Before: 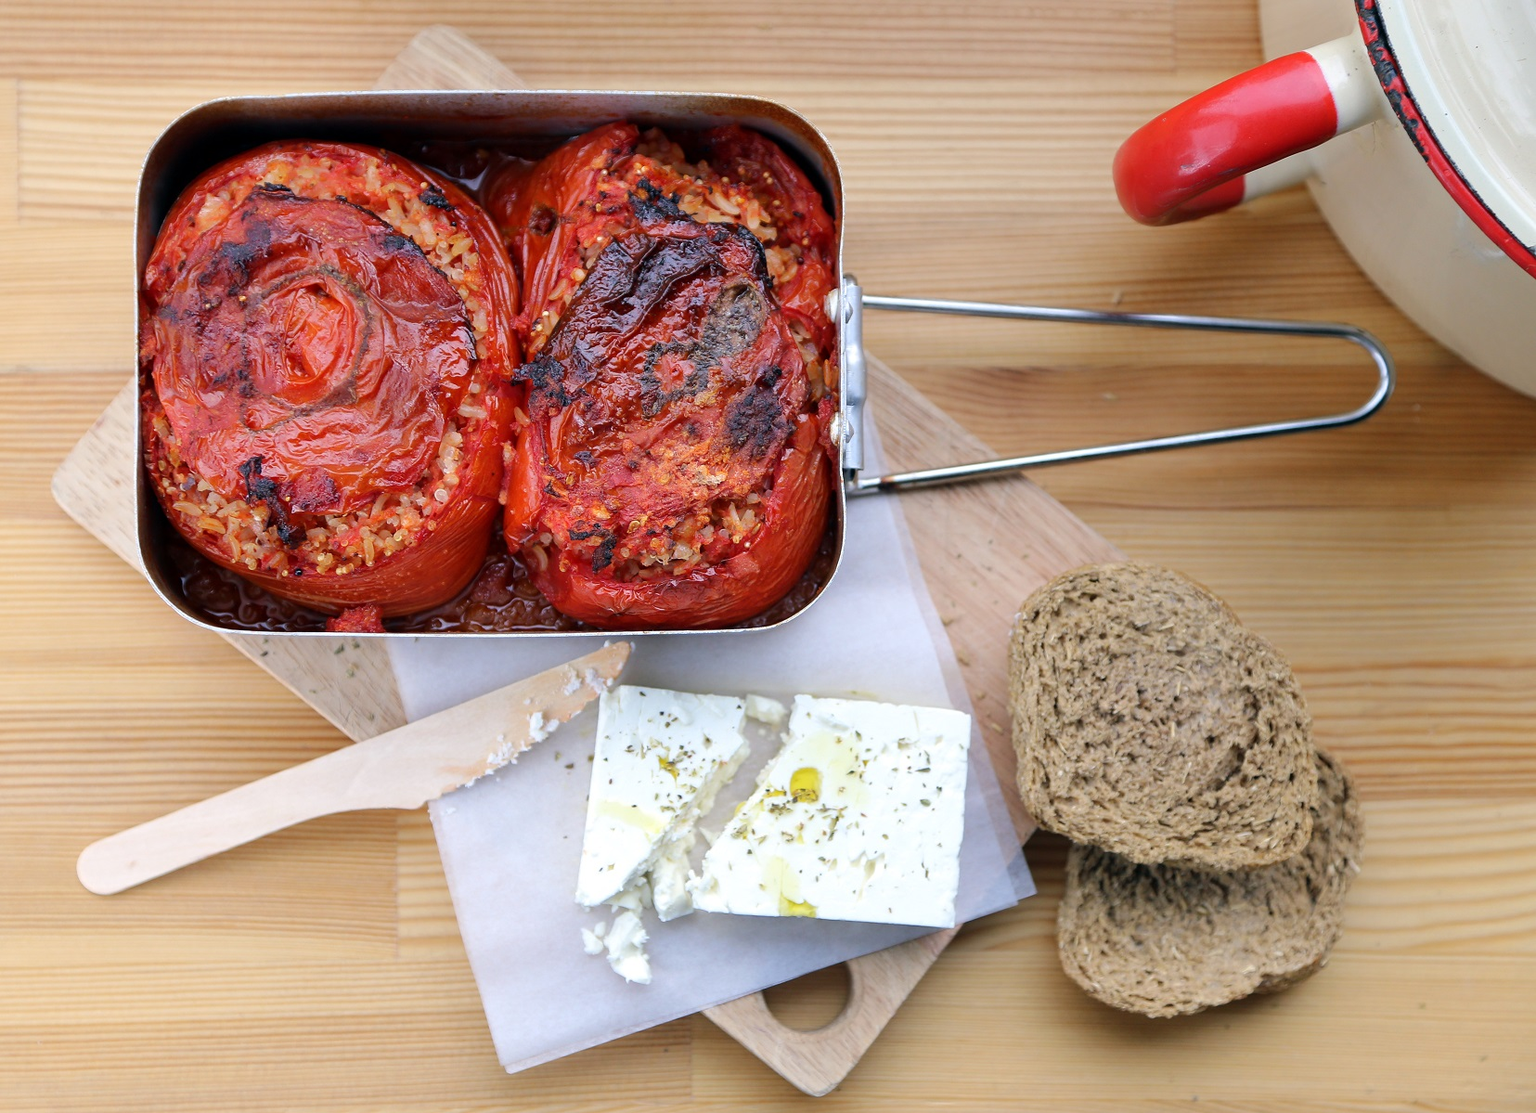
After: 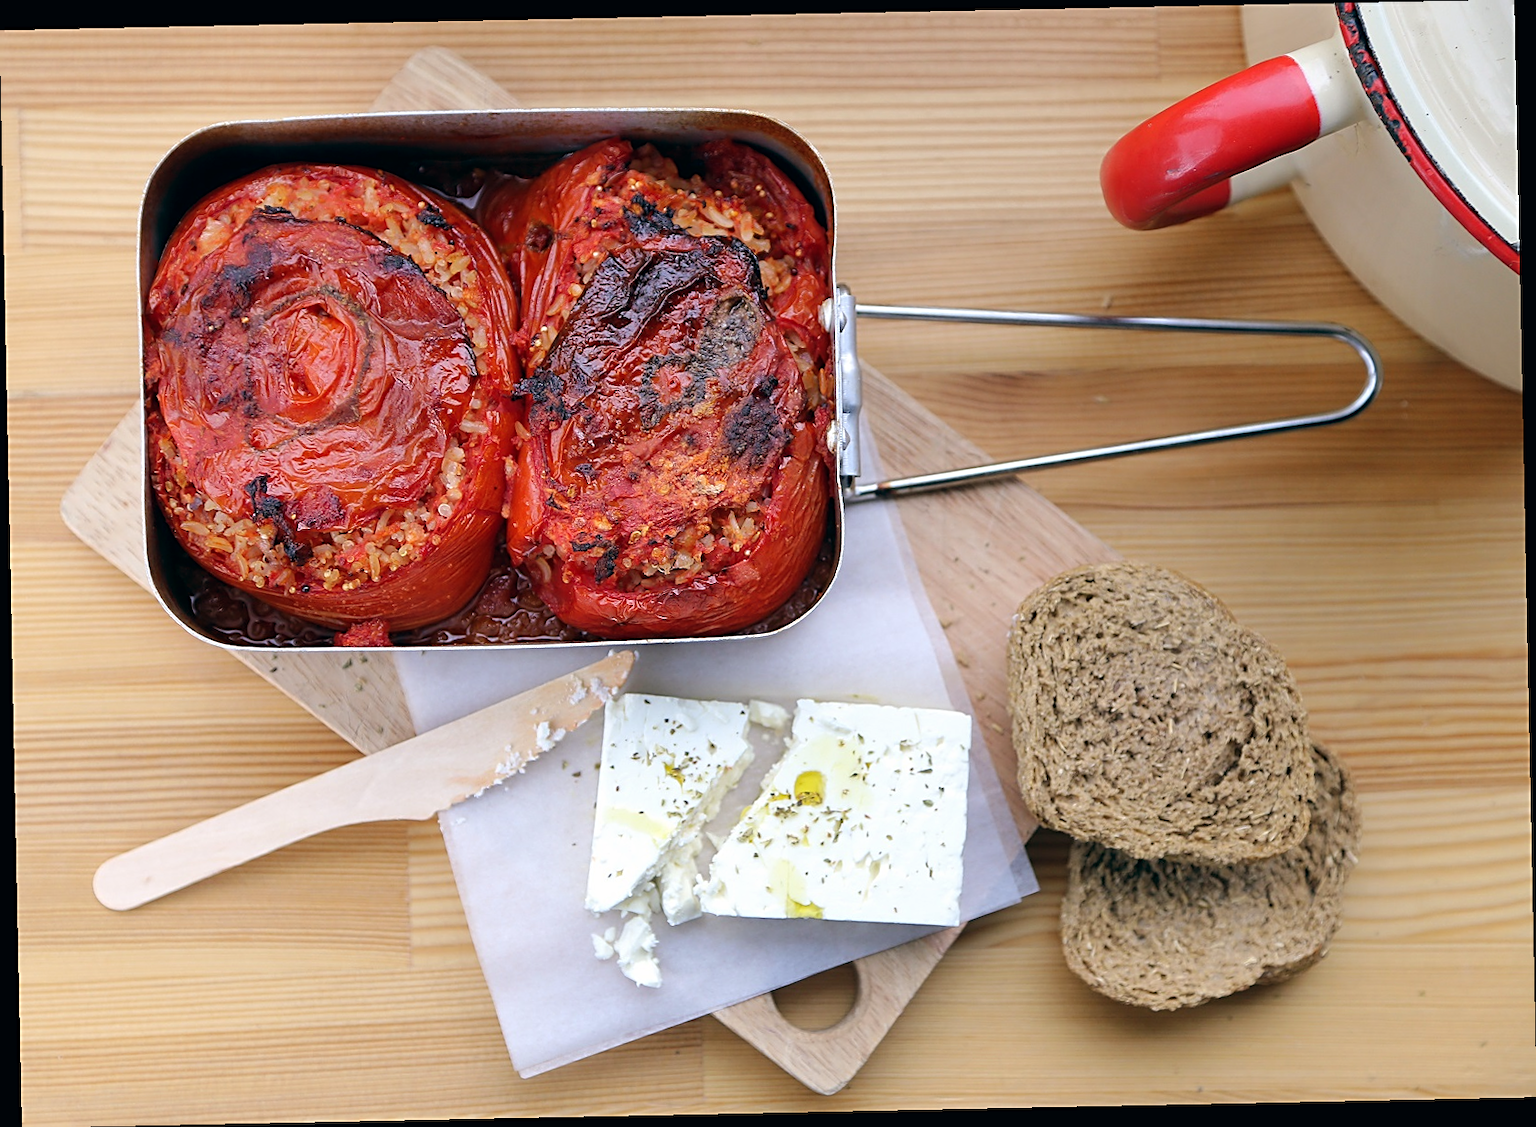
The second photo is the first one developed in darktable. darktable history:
rotate and perspective: rotation -1.17°, automatic cropping off
color balance: lift [1, 0.998, 1.001, 1.002], gamma [1, 1.02, 1, 0.98], gain [1, 1.02, 1.003, 0.98]
white balance: red 0.986, blue 1.01
sharpen: on, module defaults
